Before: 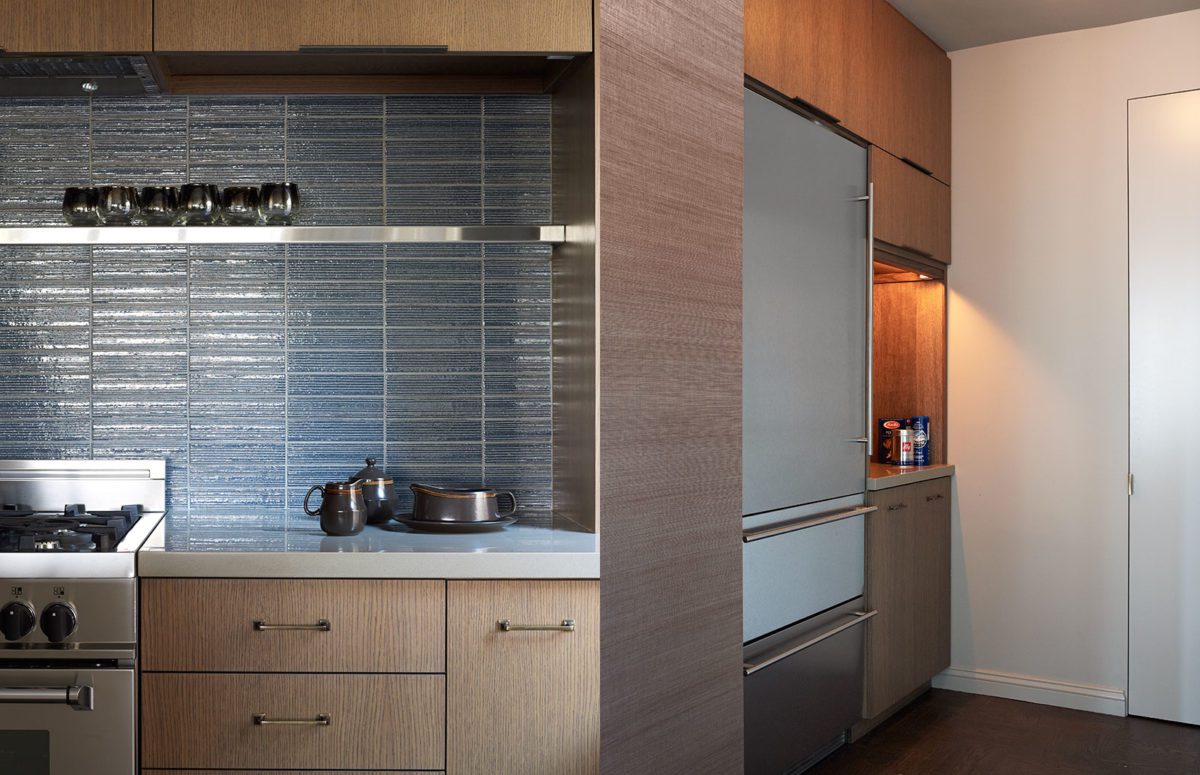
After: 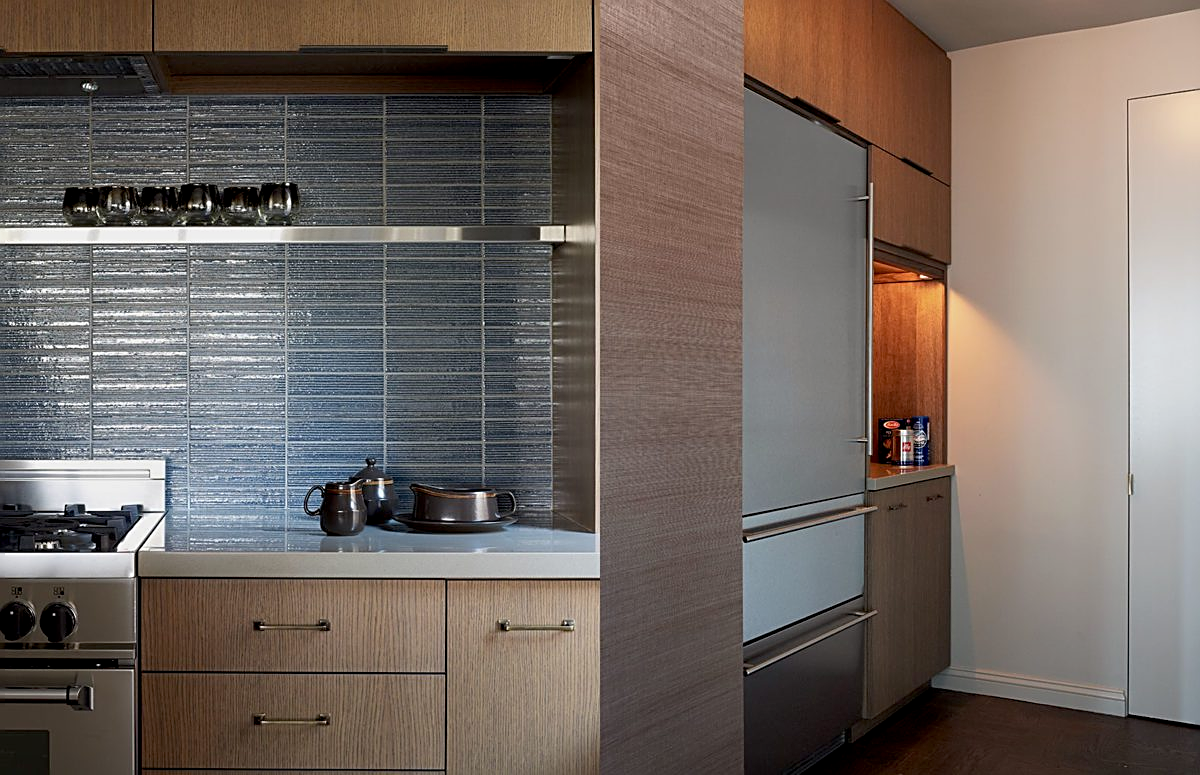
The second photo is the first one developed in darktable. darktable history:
exposure: black level correction 0.006, exposure -0.221 EV, compensate highlight preservation false
sharpen: on, module defaults
